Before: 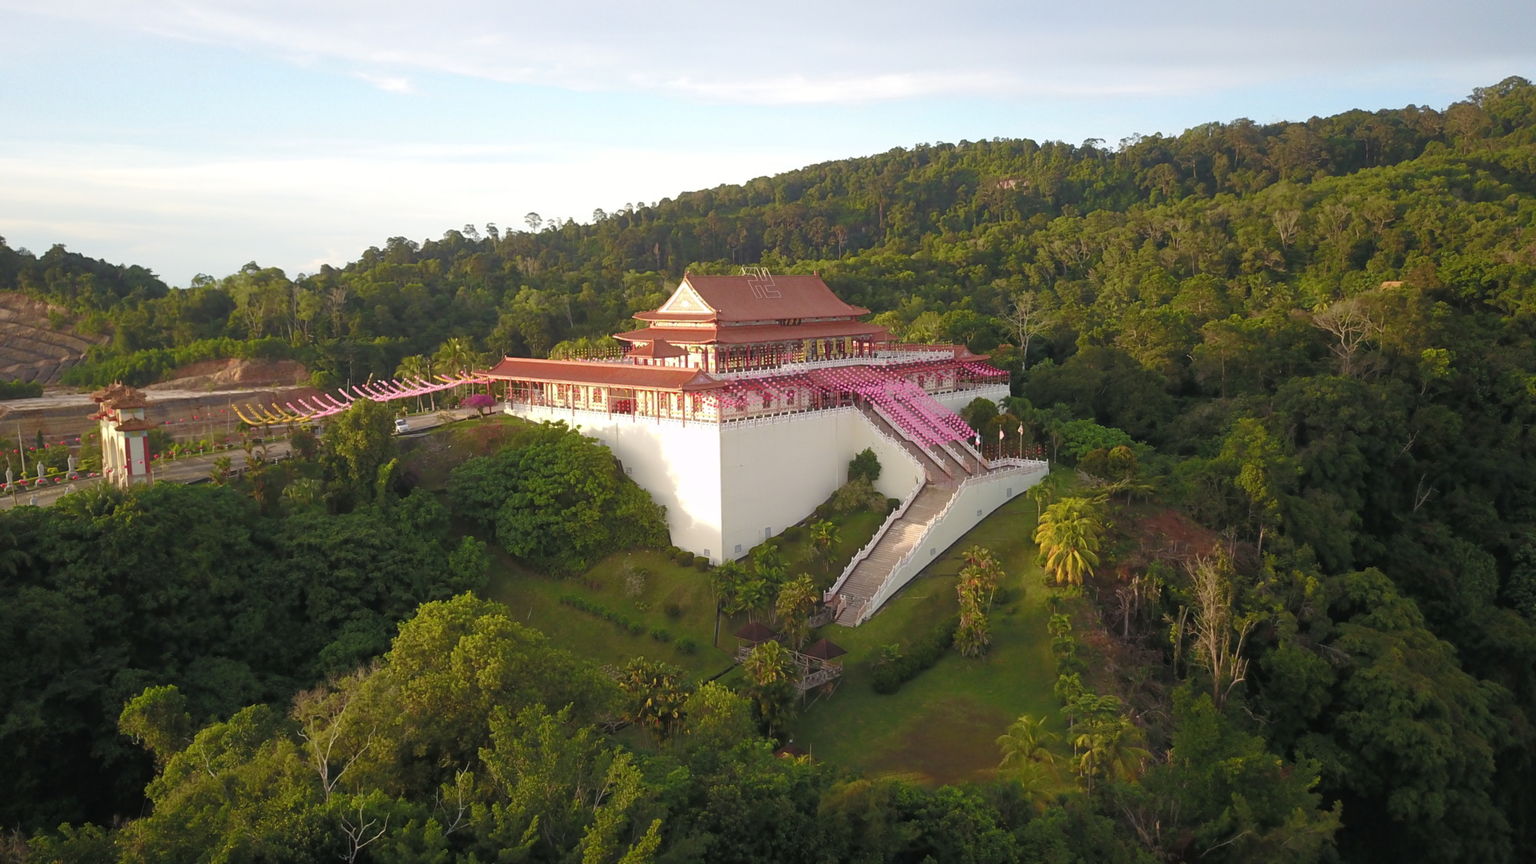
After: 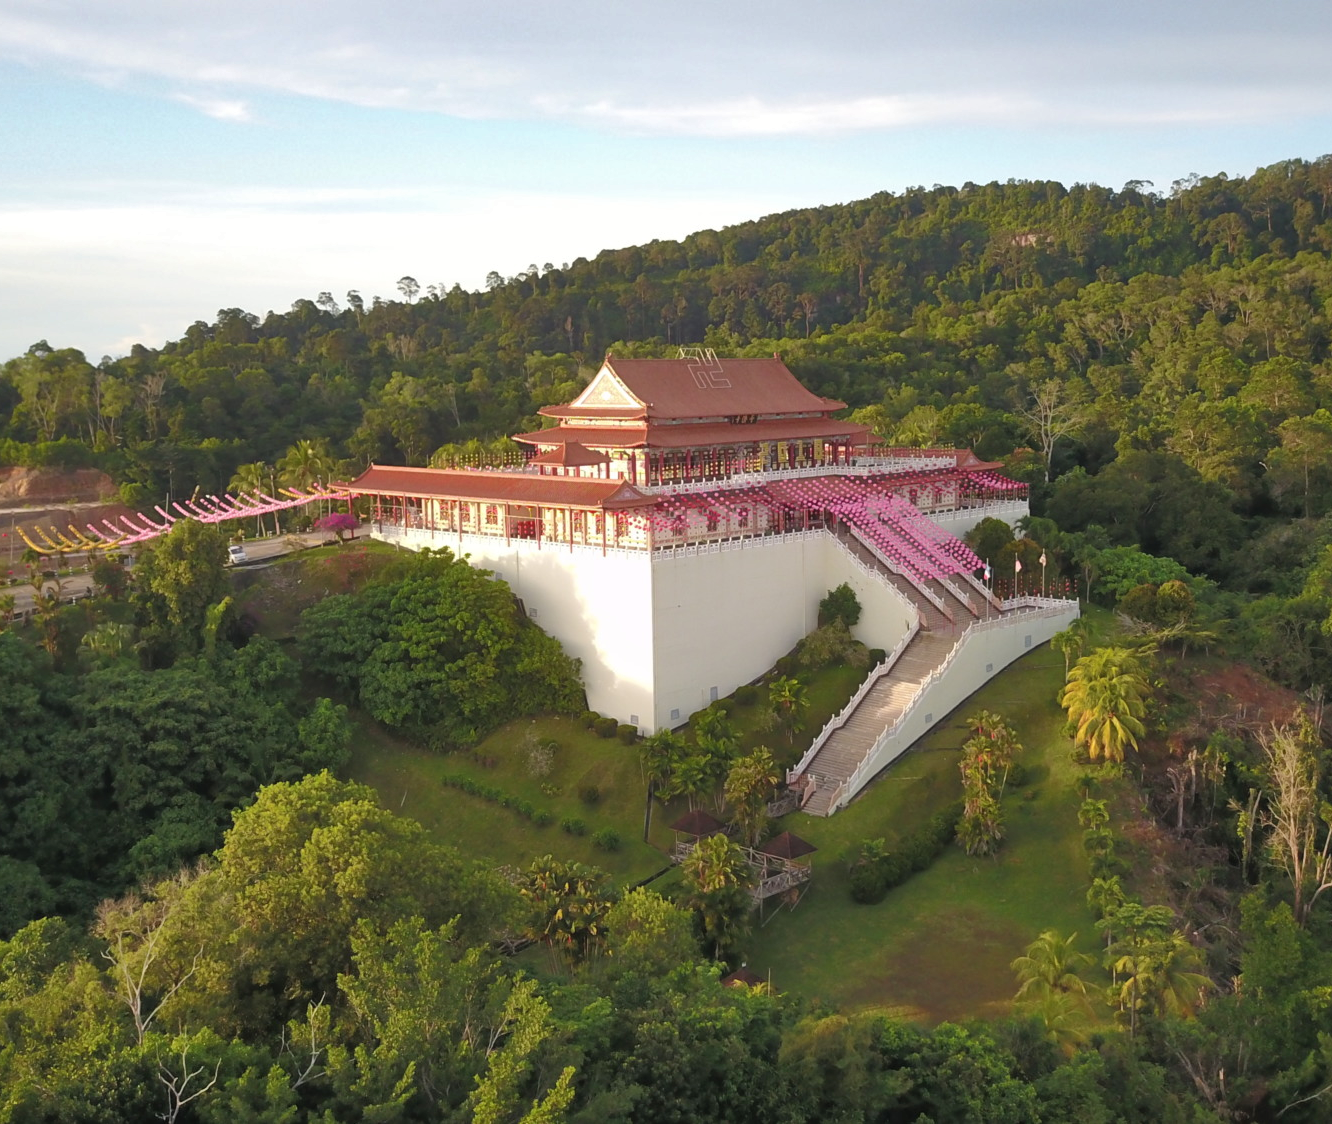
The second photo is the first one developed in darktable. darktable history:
color calibration: illuminant same as pipeline (D50), adaptation none (bypass), x 0.333, y 0.334, temperature 5006.55 K
shadows and highlights: low approximation 0.01, soften with gaussian
crop and rotate: left 14.327%, right 19.039%
